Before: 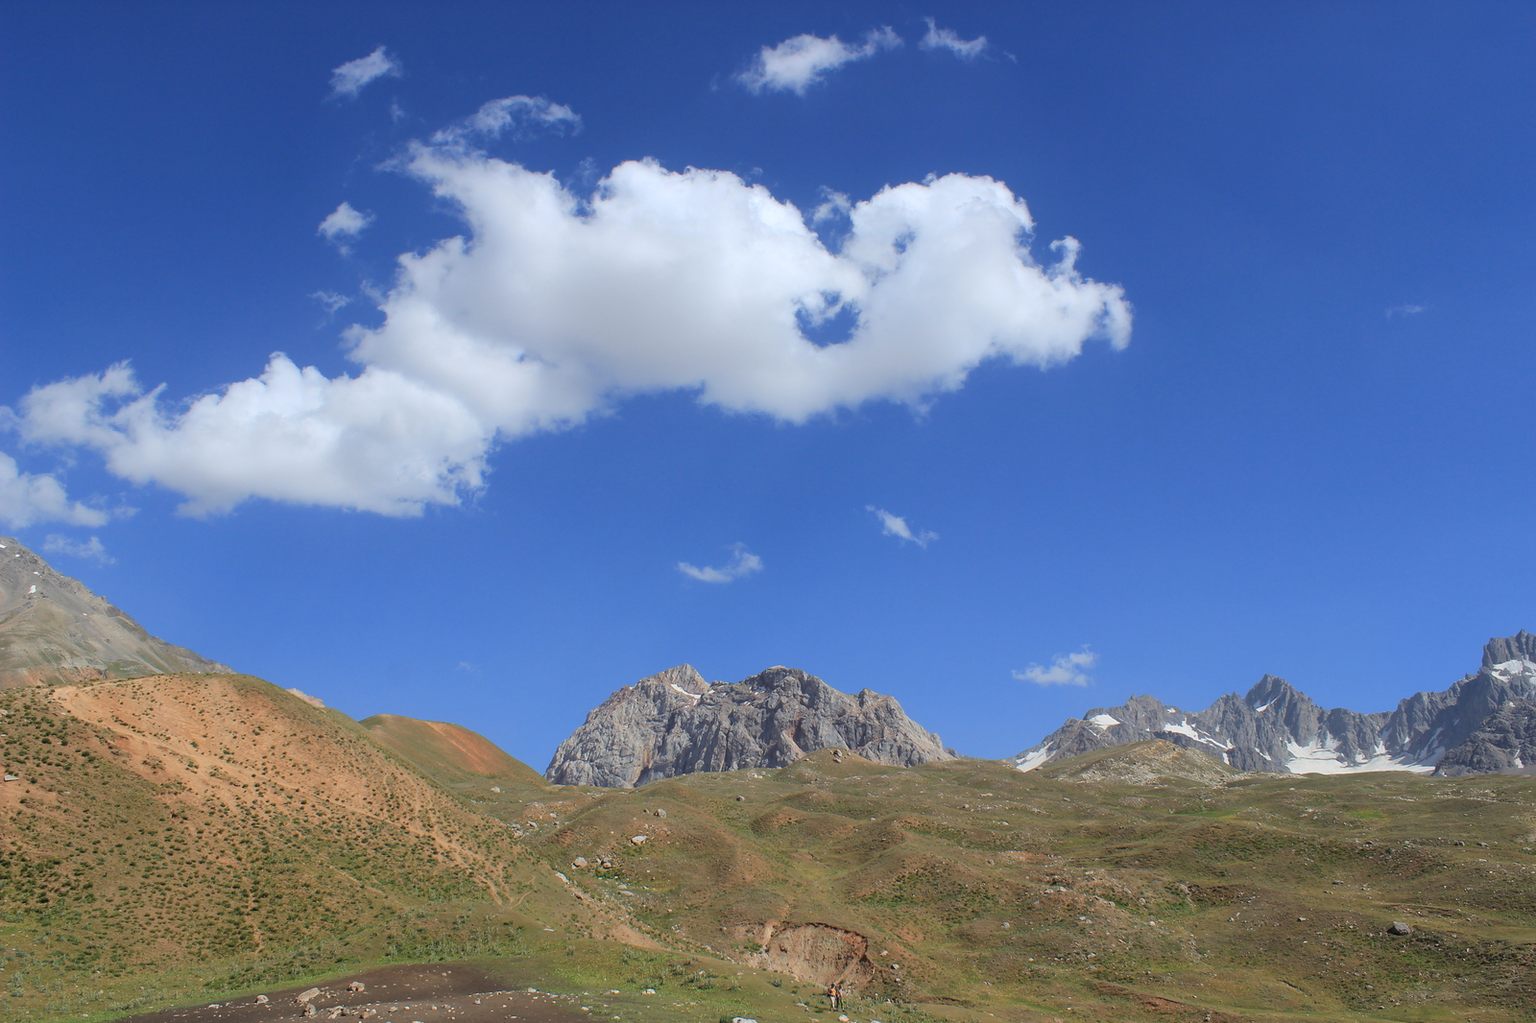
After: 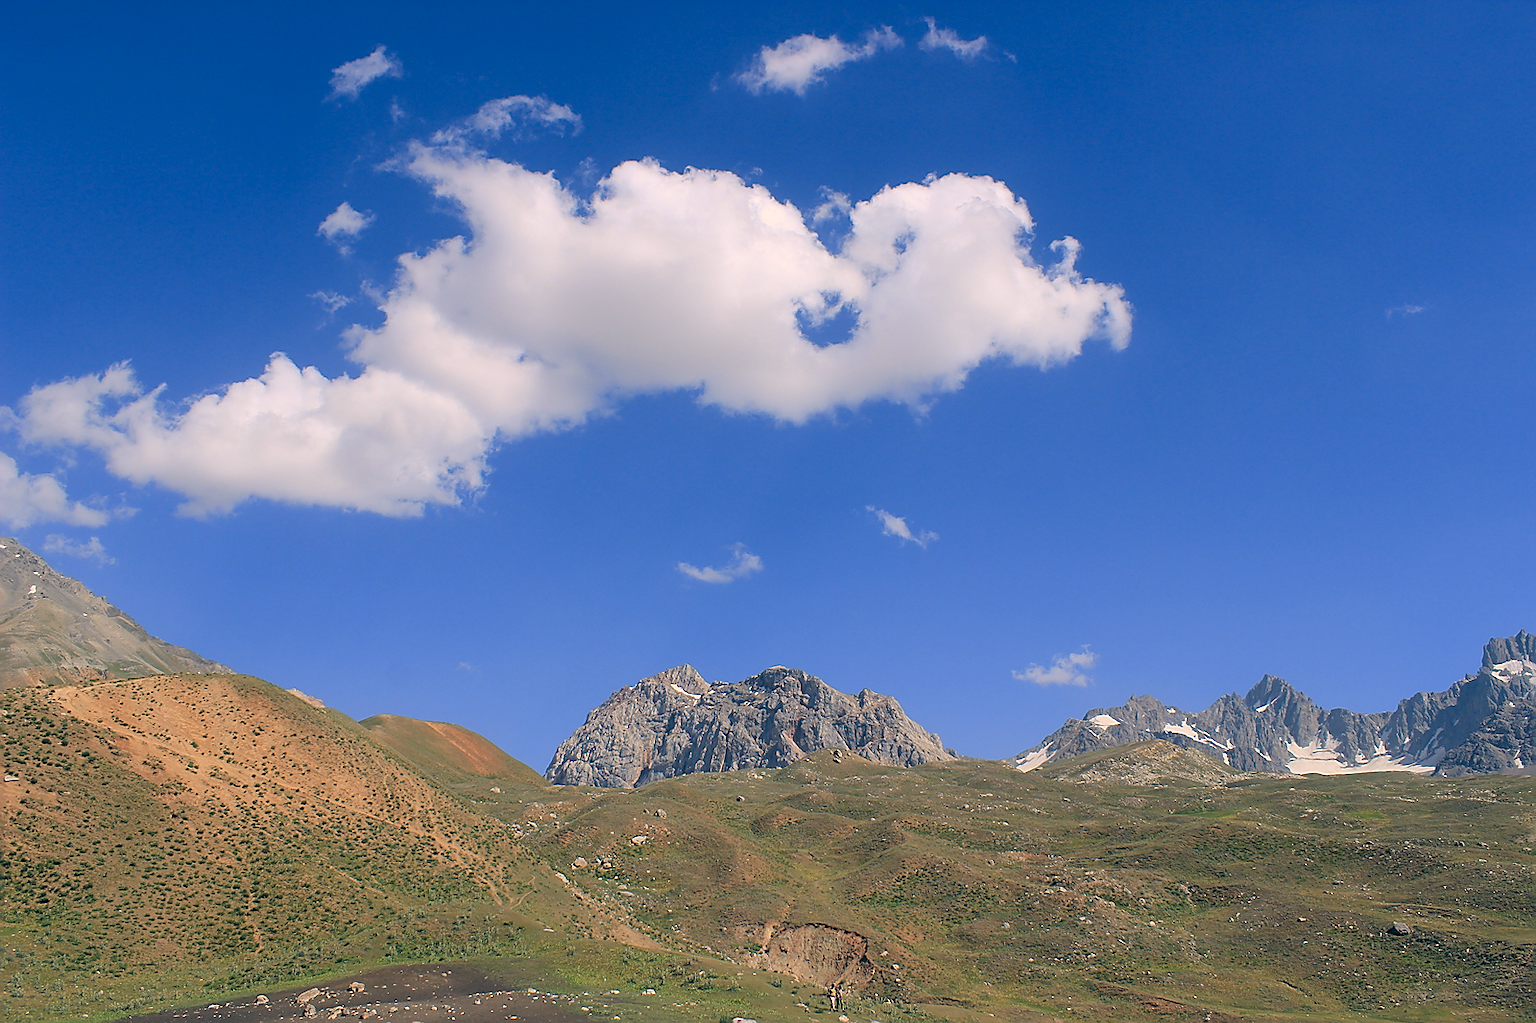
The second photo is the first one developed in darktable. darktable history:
color correction: highlights a* 10.37, highlights b* 14.07, shadows a* -9.88, shadows b* -15.12
sharpen: radius 1.369, amount 1.245, threshold 0.769
